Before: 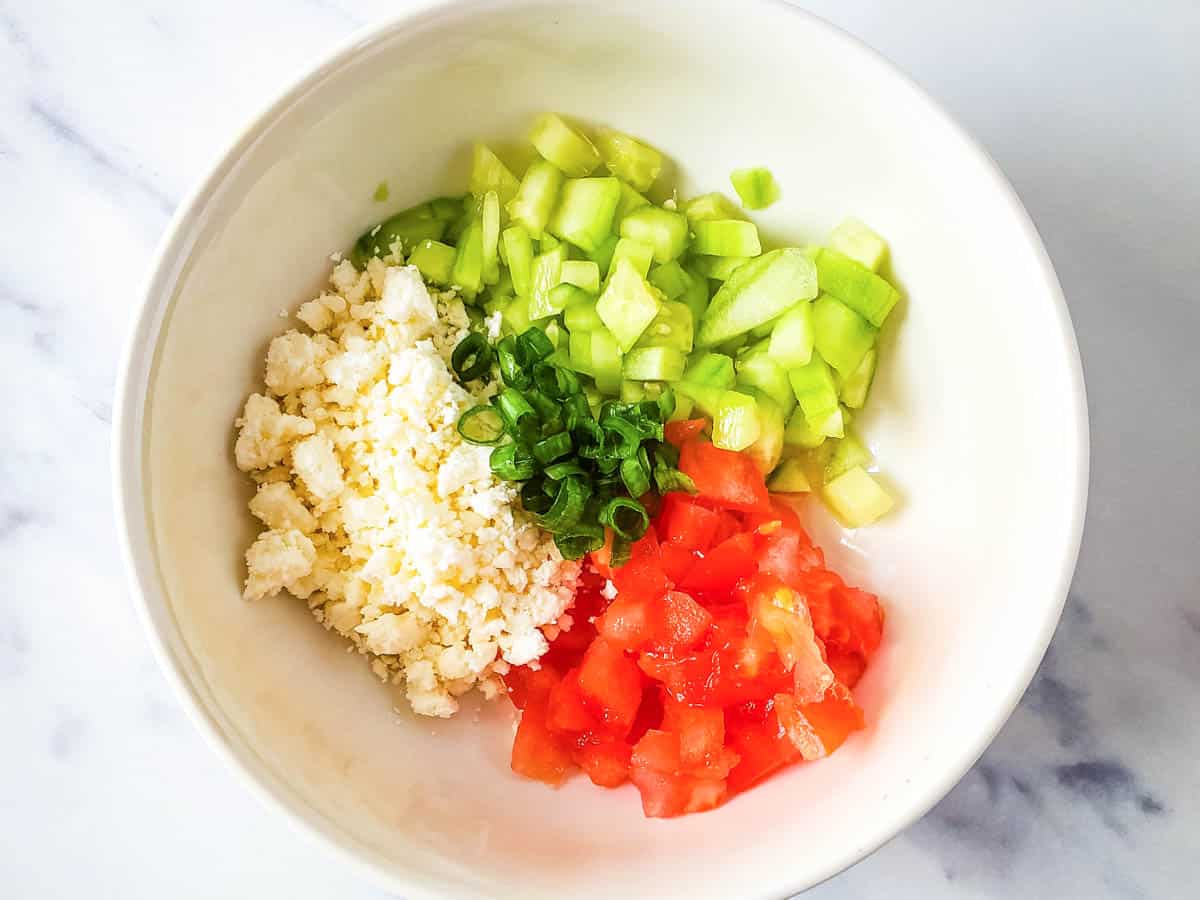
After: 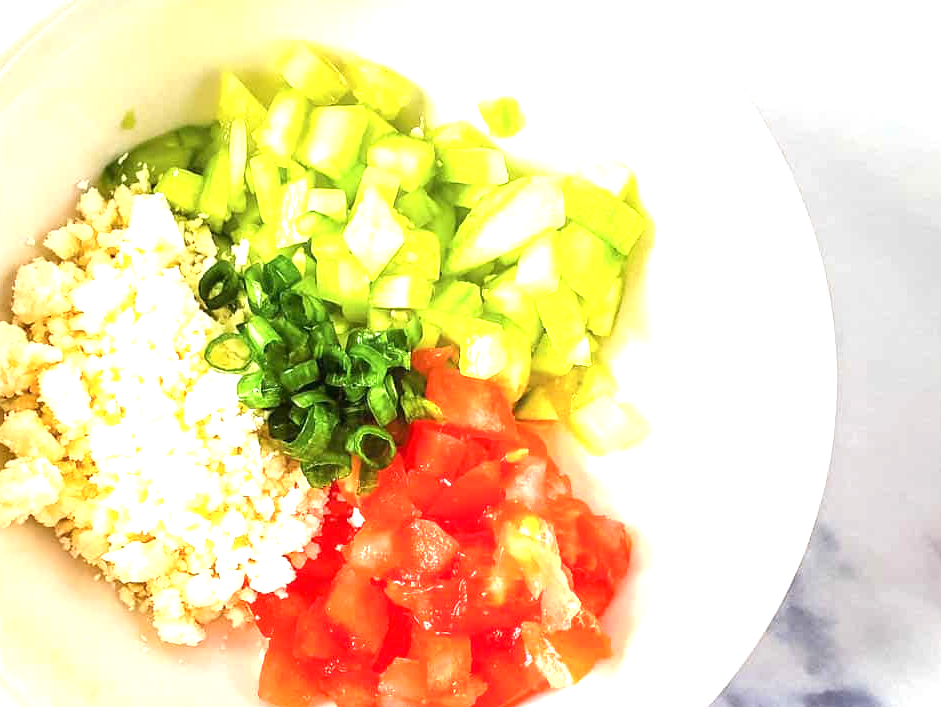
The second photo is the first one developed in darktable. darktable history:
crop and rotate: left 21.111%, top 8.044%, right 0.421%, bottom 13.321%
exposure: black level correction 0, exposure 1.105 EV, compensate exposure bias true, compensate highlight preservation false
